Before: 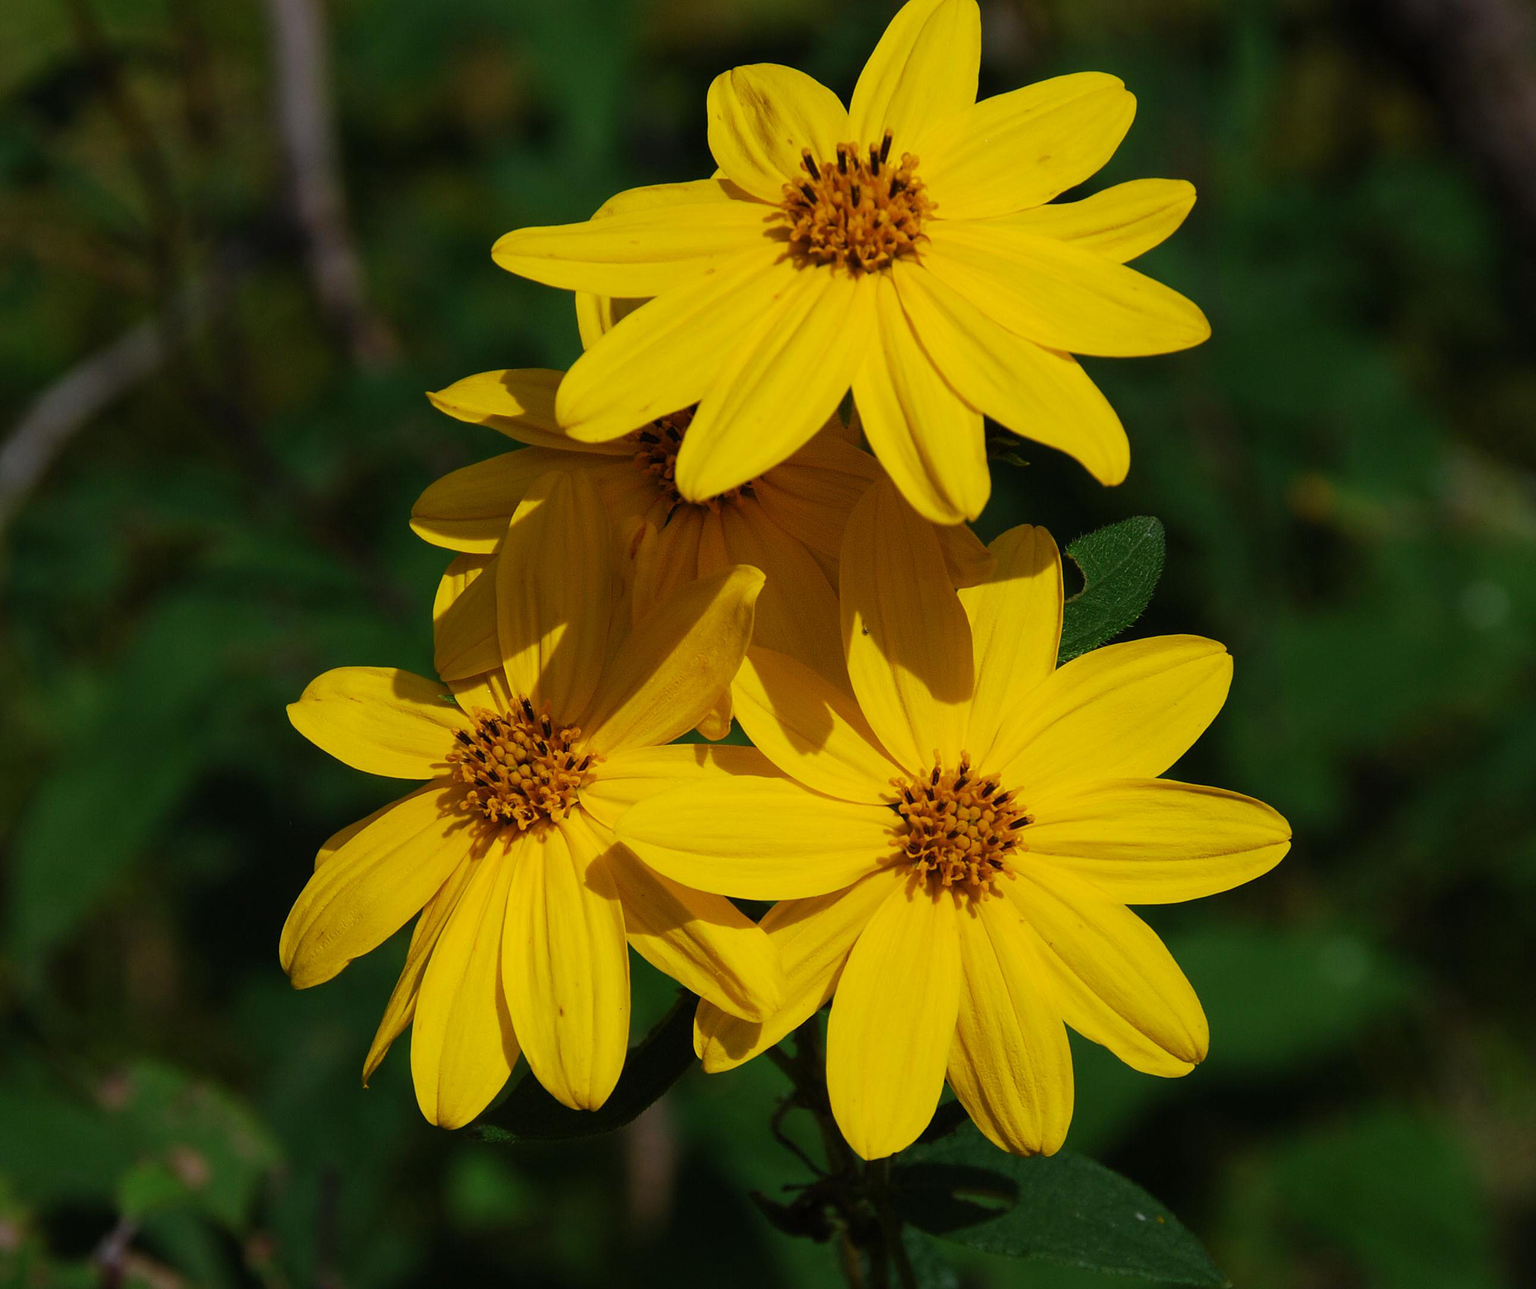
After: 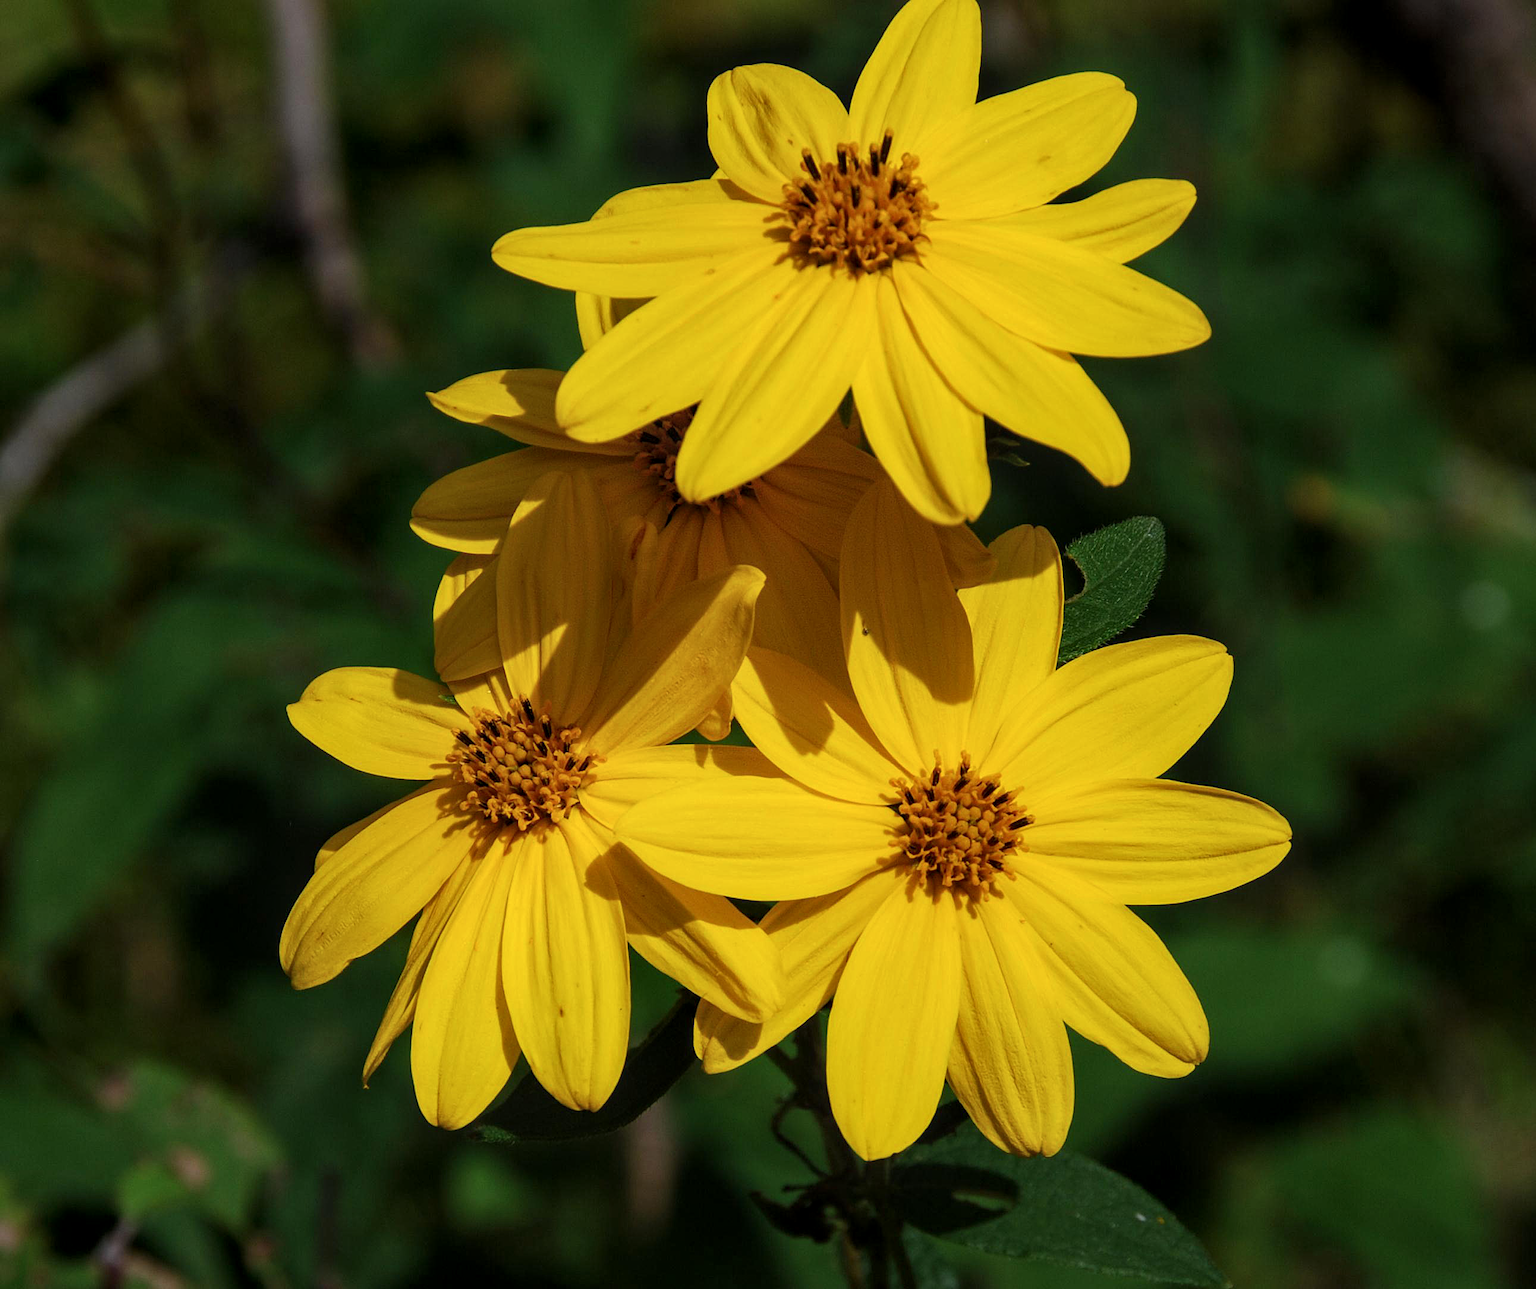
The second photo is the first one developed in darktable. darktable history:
local contrast: highlights 83%, shadows 81%
tone equalizer: on, module defaults
